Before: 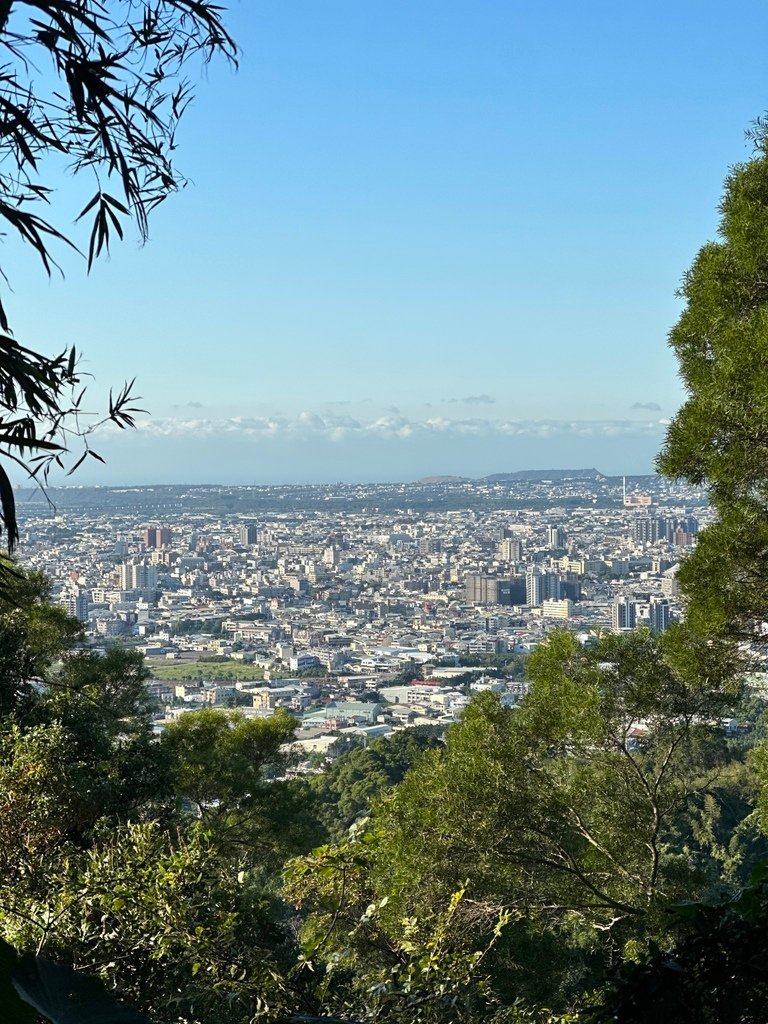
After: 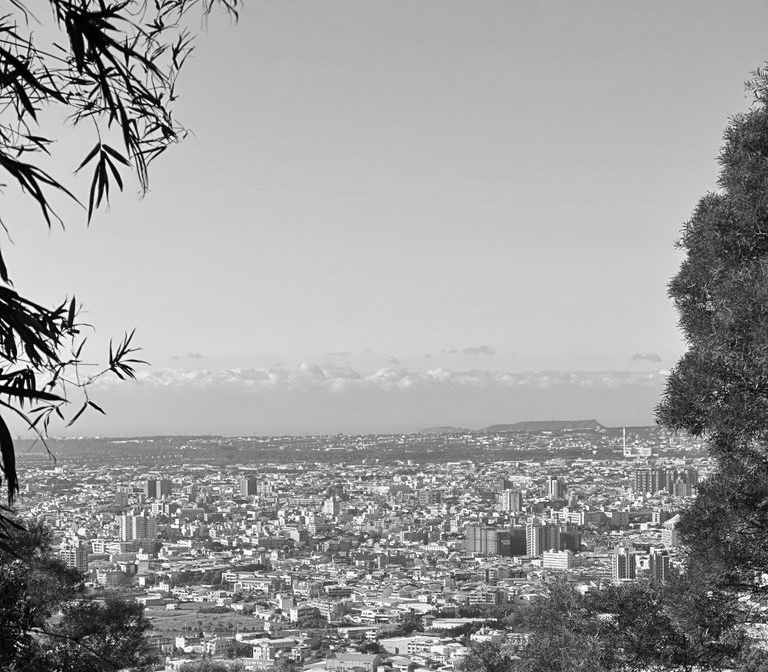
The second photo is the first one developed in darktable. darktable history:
monochrome: on, module defaults
crop and rotate: top 4.848%, bottom 29.503%
color zones: curves: ch0 [(0.004, 0.588) (0.116, 0.636) (0.259, 0.476) (0.423, 0.464) (0.75, 0.5)]; ch1 [(0, 0) (0.143, 0) (0.286, 0) (0.429, 0) (0.571, 0) (0.714, 0) (0.857, 0)]
